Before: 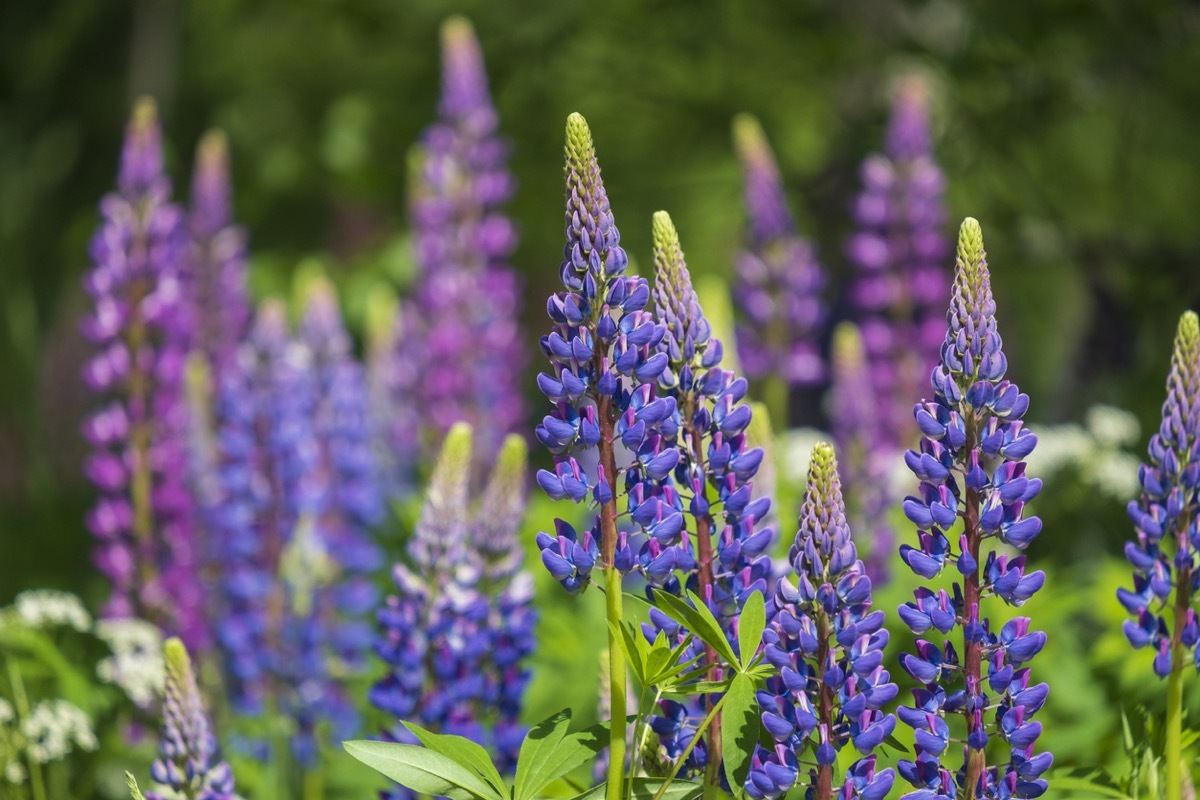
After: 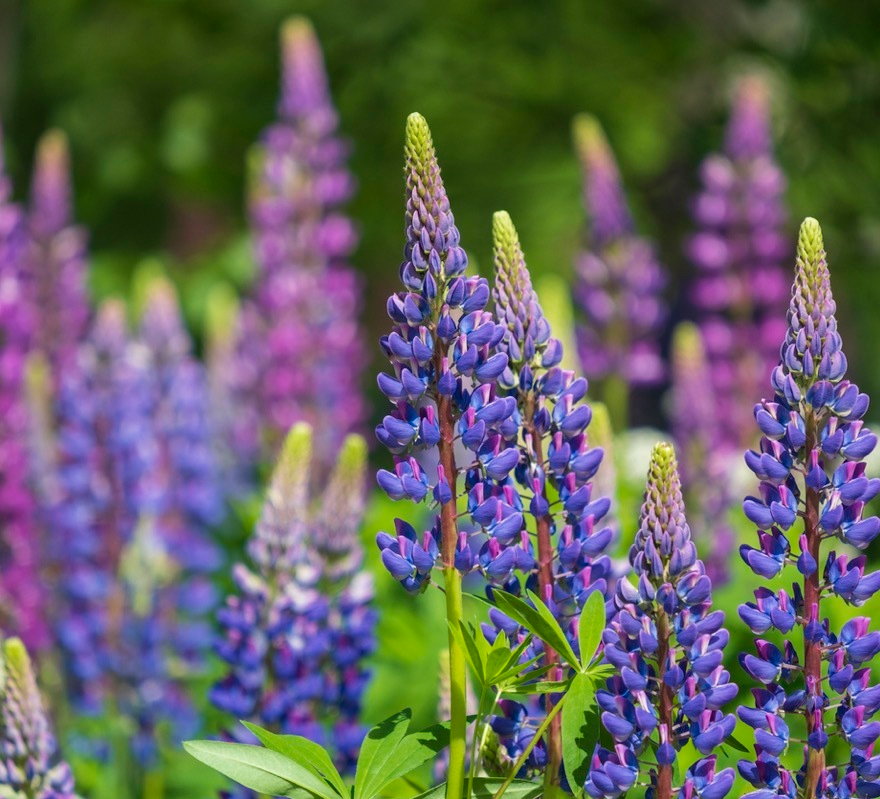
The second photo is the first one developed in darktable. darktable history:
crop: left 13.393%, right 13.27%
sharpen: radius 2.928, amount 0.851, threshold 47.222
